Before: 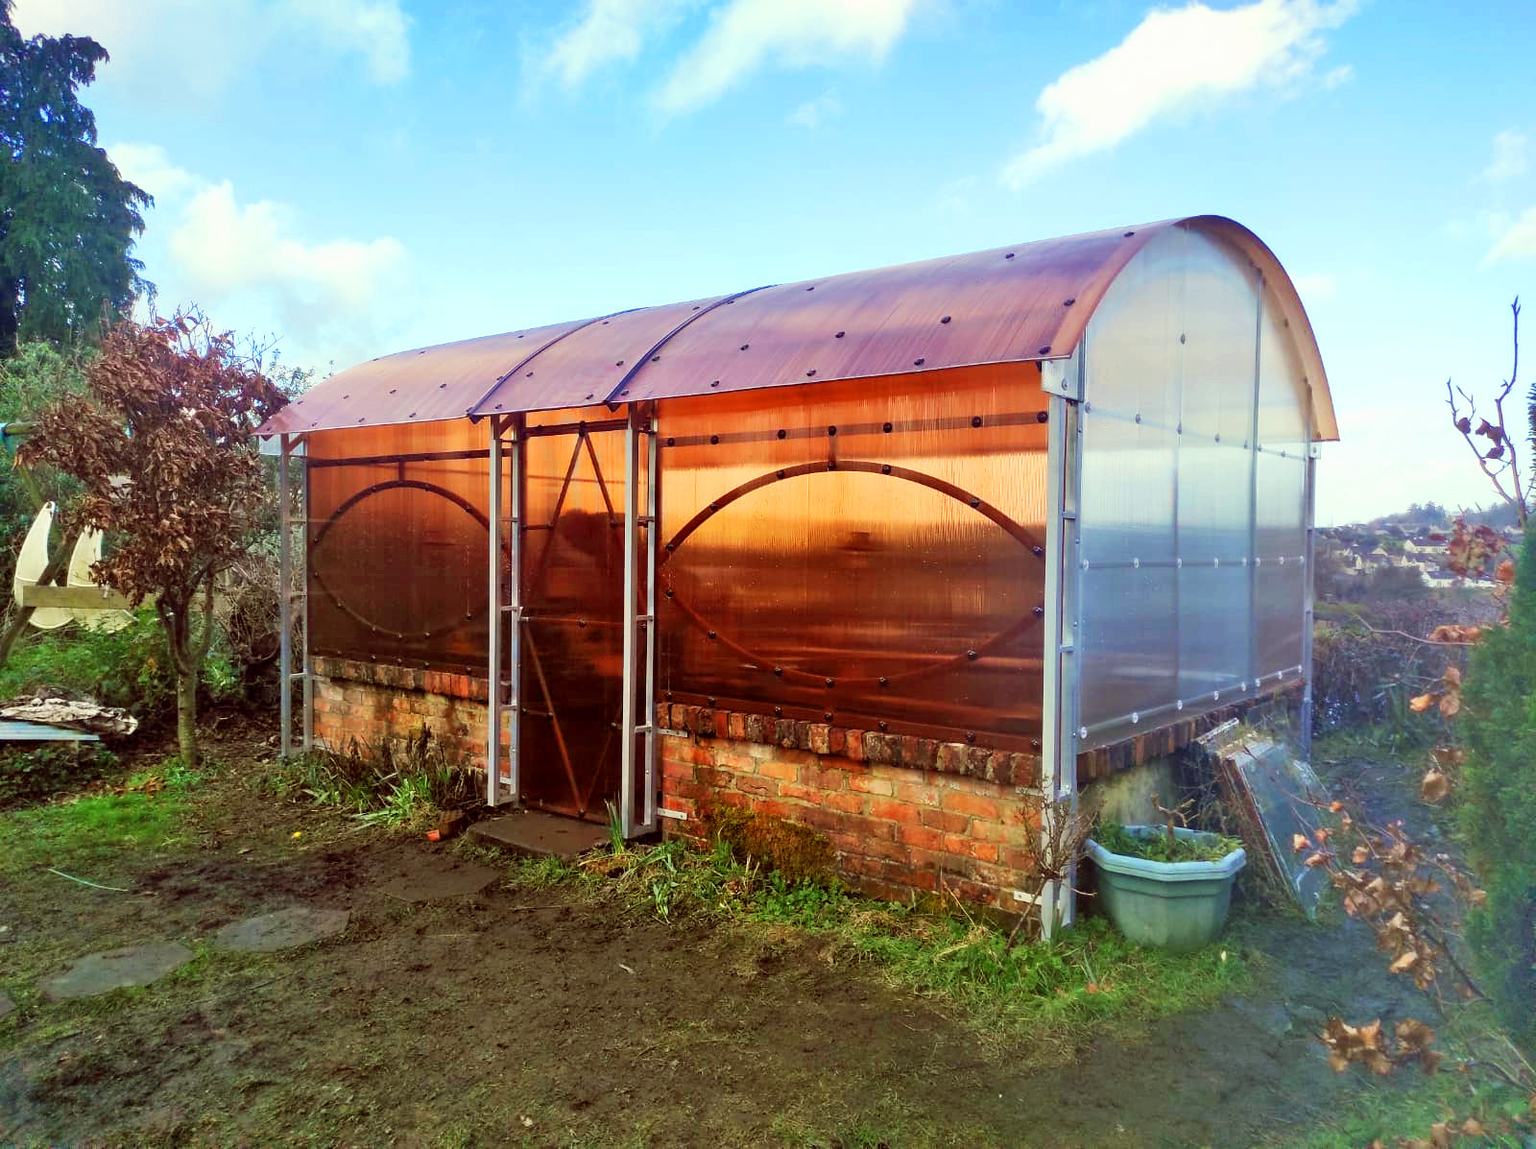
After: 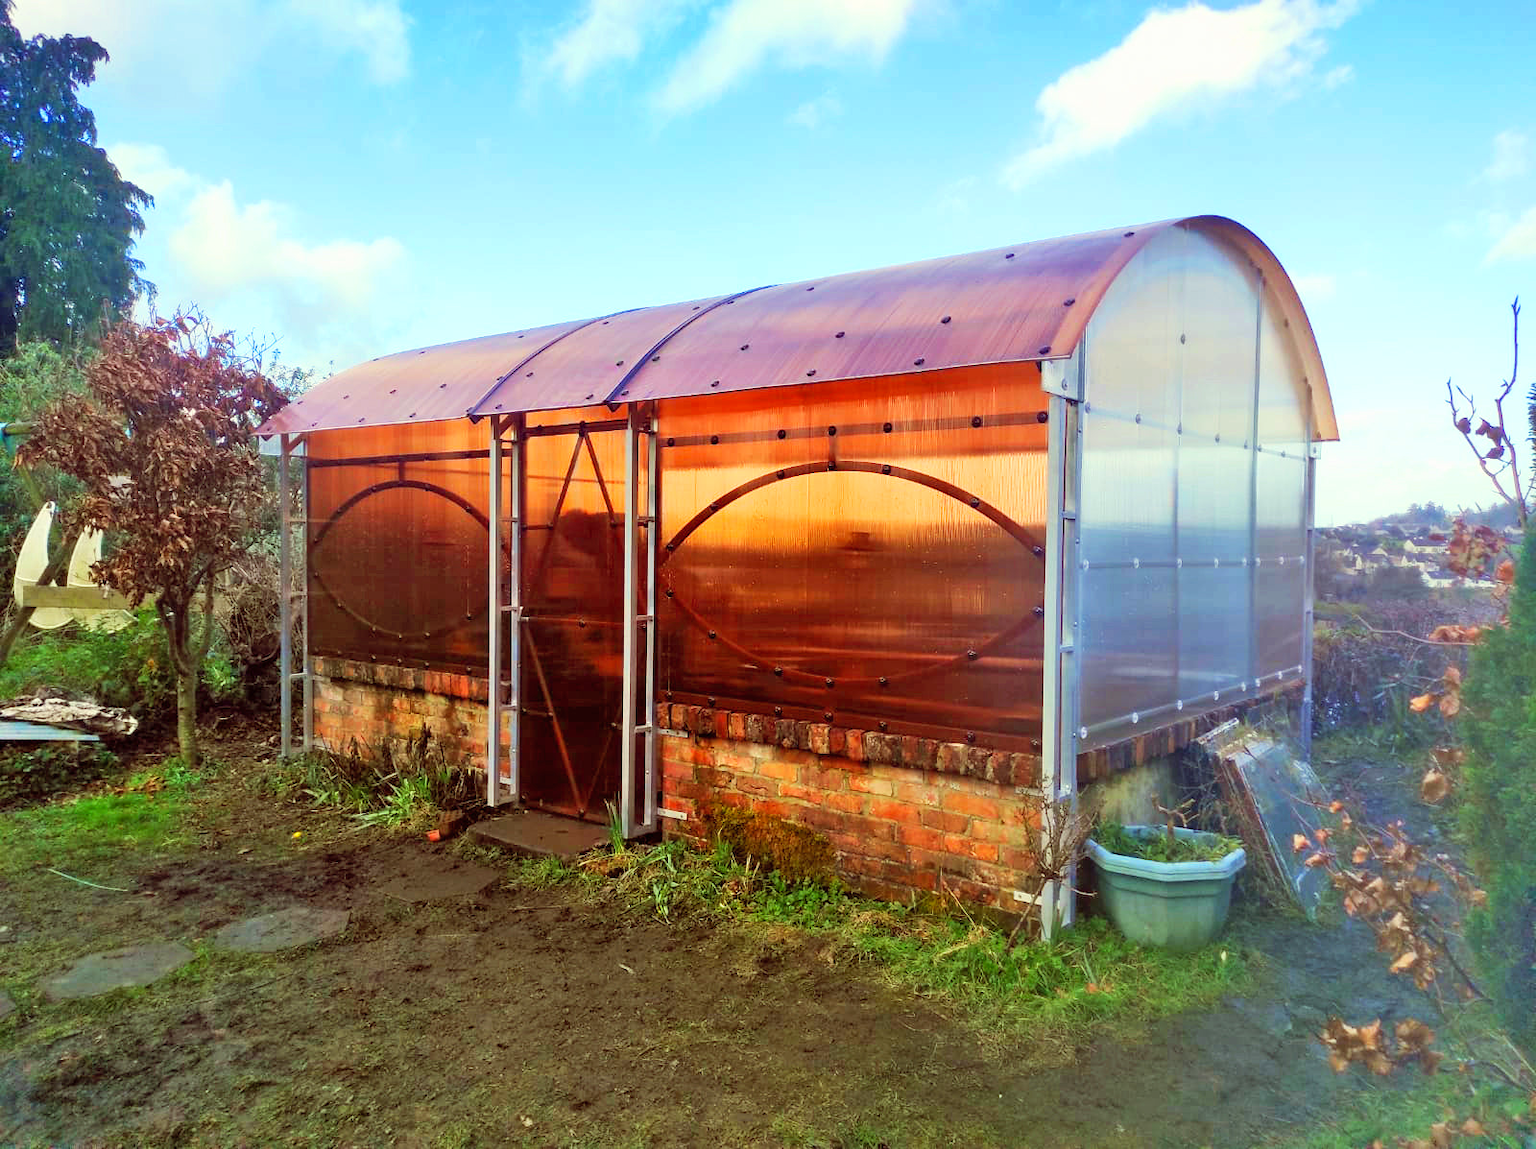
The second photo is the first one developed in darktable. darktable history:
contrast brightness saturation: contrast 0.03, brightness 0.055, saturation 0.122
